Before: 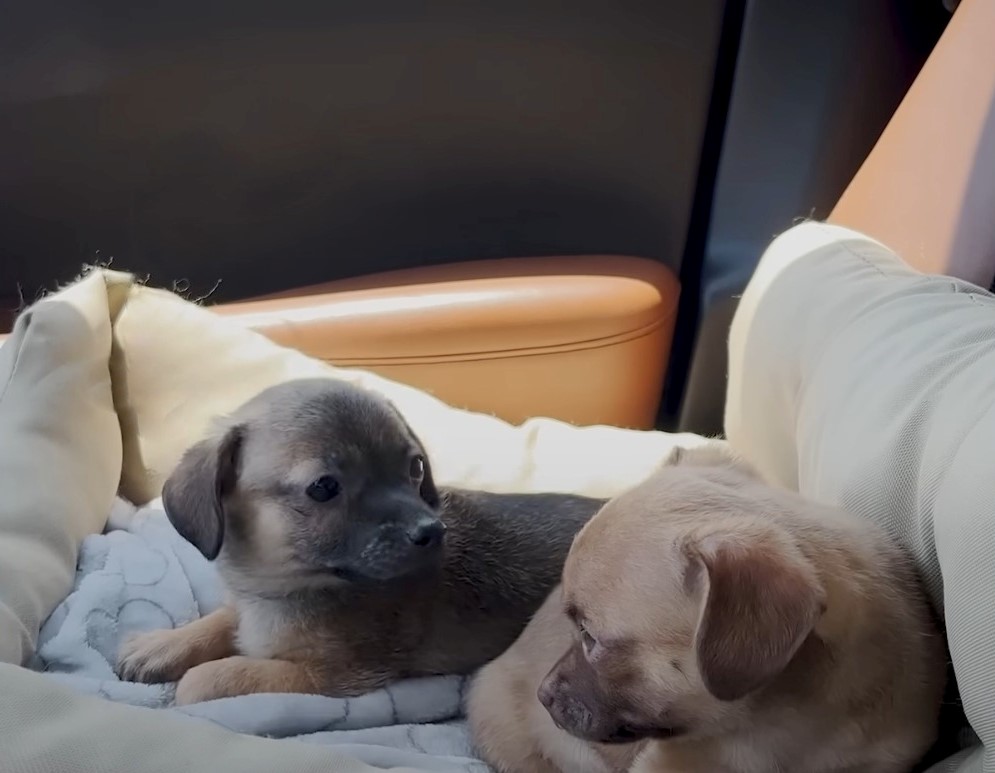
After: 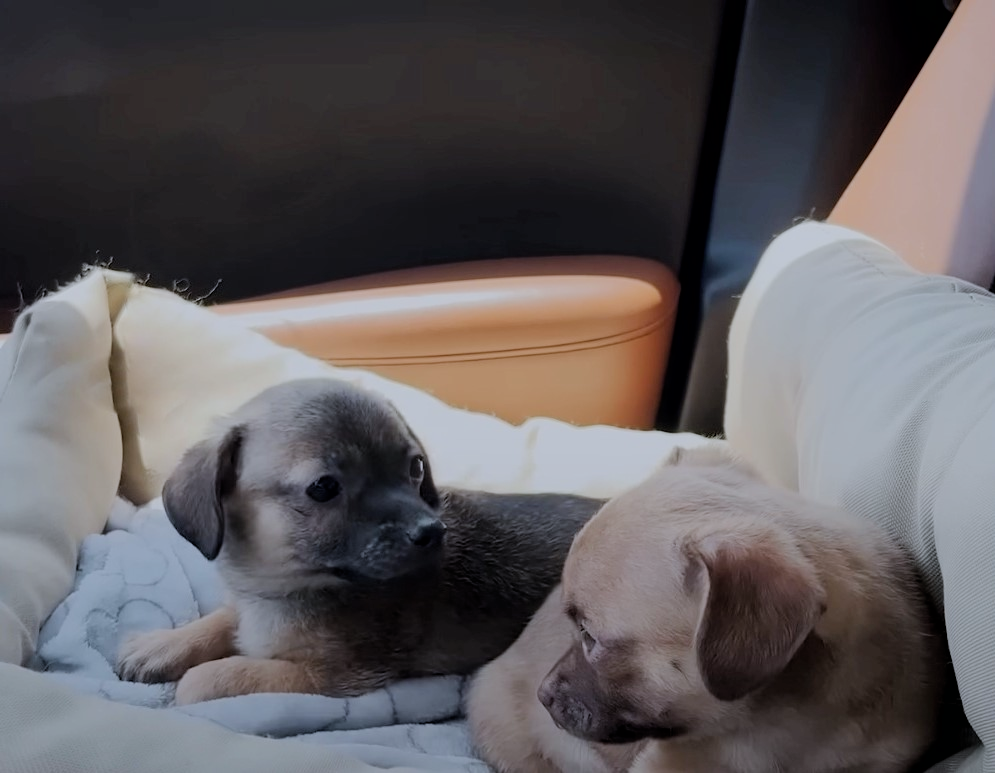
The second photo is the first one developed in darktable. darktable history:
tone equalizer: edges refinement/feathering 500, mask exposure compensation -1.57 EV, preserve details no
filmic rgb: black relative exposure -7.65 EV, white relative exposure 4.56 EV, threshold 5.94 EV, hardness 3.61, contrast 0.996, iterations of high-quality reconstruction 0, enable highlight reconstruction true
color correction: highlights a* -0.795, highlights b* -8.85
